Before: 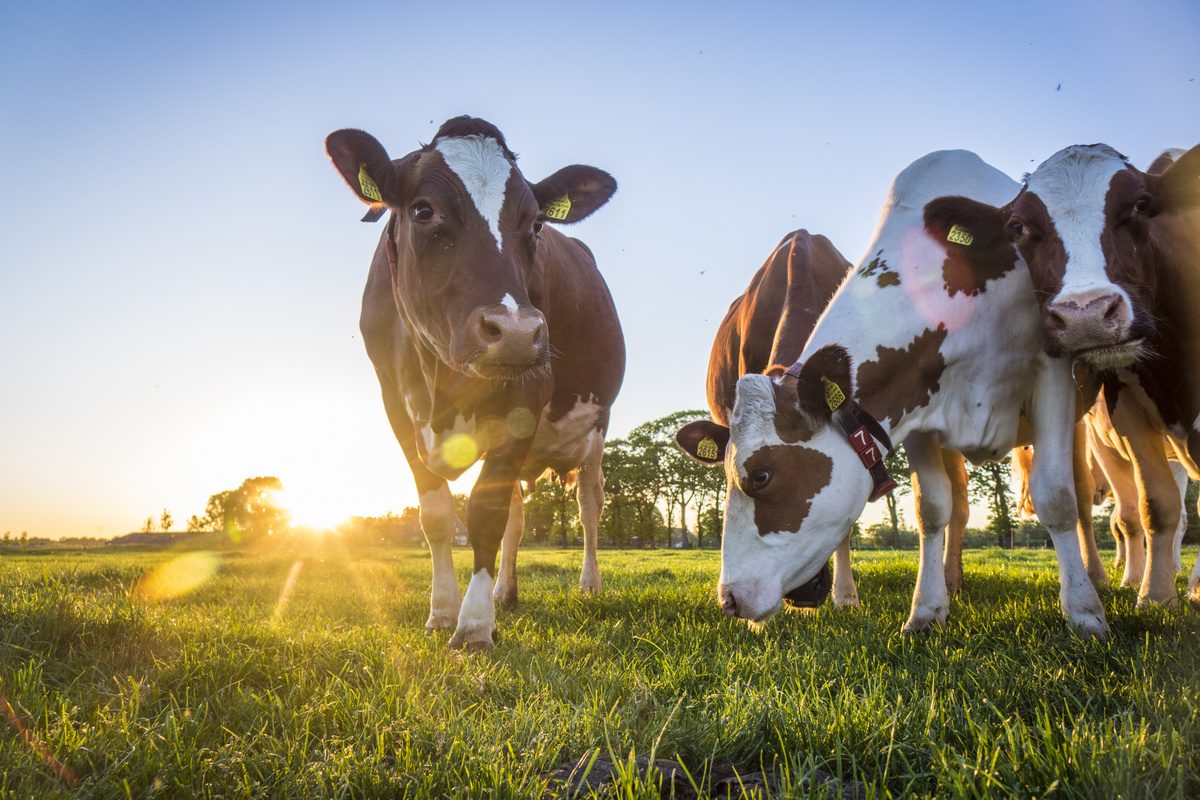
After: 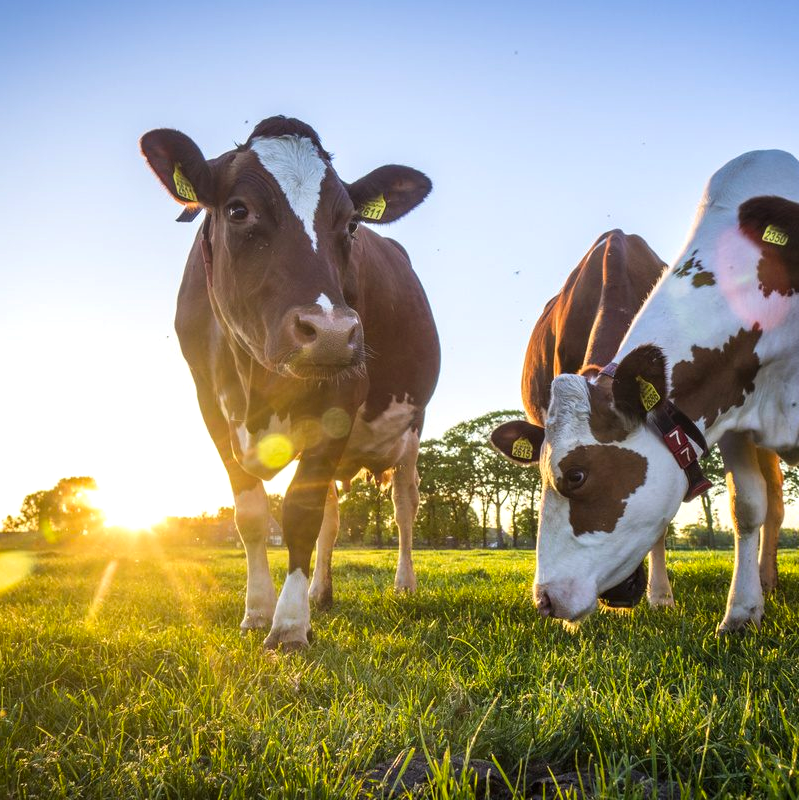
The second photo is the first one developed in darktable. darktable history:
shadows and highlights: shadows 4.1, highlights -17.6, soften with gaussian
color balance: contrast 8.5%, output saturation 105%
crop: left 15.419%, right 17.914%
